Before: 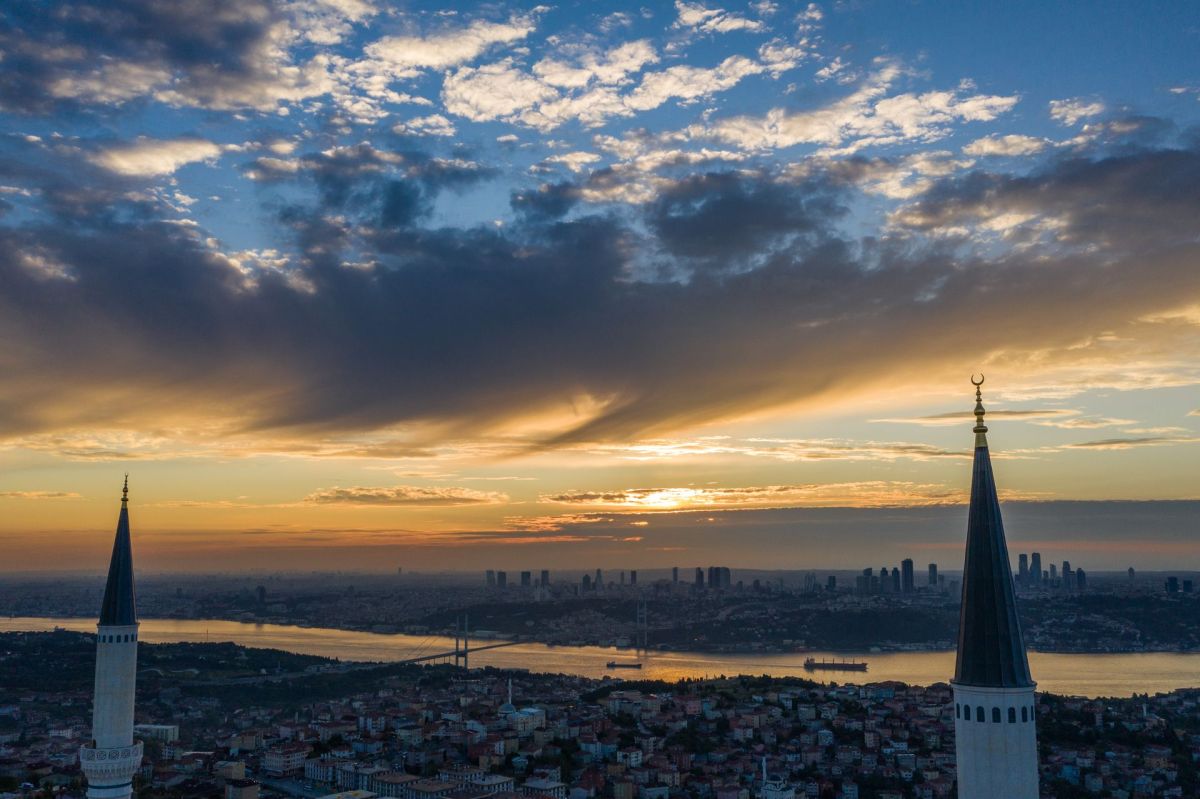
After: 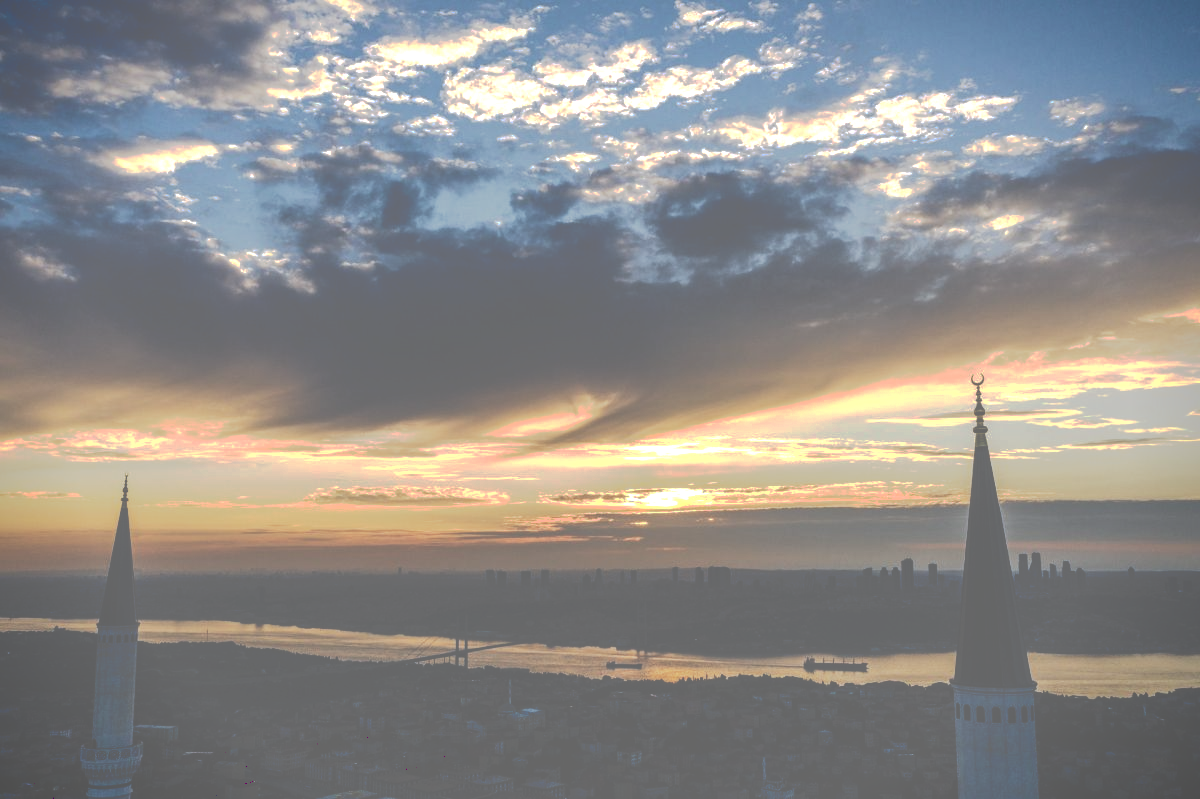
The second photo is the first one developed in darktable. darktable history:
tone curve: curves: ch0 [(0, 0) (0.003, 0.43) (0.011, 0.433) (0.025, 0.434) (0.044, 0.436) (0.069, 0.439) (0.1, 0.442) (0.136, 0.446) (0.177, 0.449) (0.224, 0.454) (0.277, 0.462) (0.335, 0.488) (0.399, 0.524) (0.468, 0.566) (0.543, 0.615) (0.623, 0.666) (0.709, 0.718) (0.801, 0.761) (0.898, 0.801) (1, 1)], preserve colors none
tone equalizer: -8 EV -0.75 EV, -7 EV -0.7 EV, -6 EV -0.6 EV, -5 EV -0.4 EV, -3 EV 0.4 EV, -2 EV 0.6 EV, -1 EV 0.7 EV, +0 EV 0.75 EV, edges refinement/feathering 500, mask exposure compensation -1.57 EV, preserve details no
local contrast: highlights 100%, shadows 100%, detail 120%, midtone range 0.2
vignetting: fall-off start 88.53%, fall-off radius 44.2%, saturation 0.376, width/height ratio 1.161
